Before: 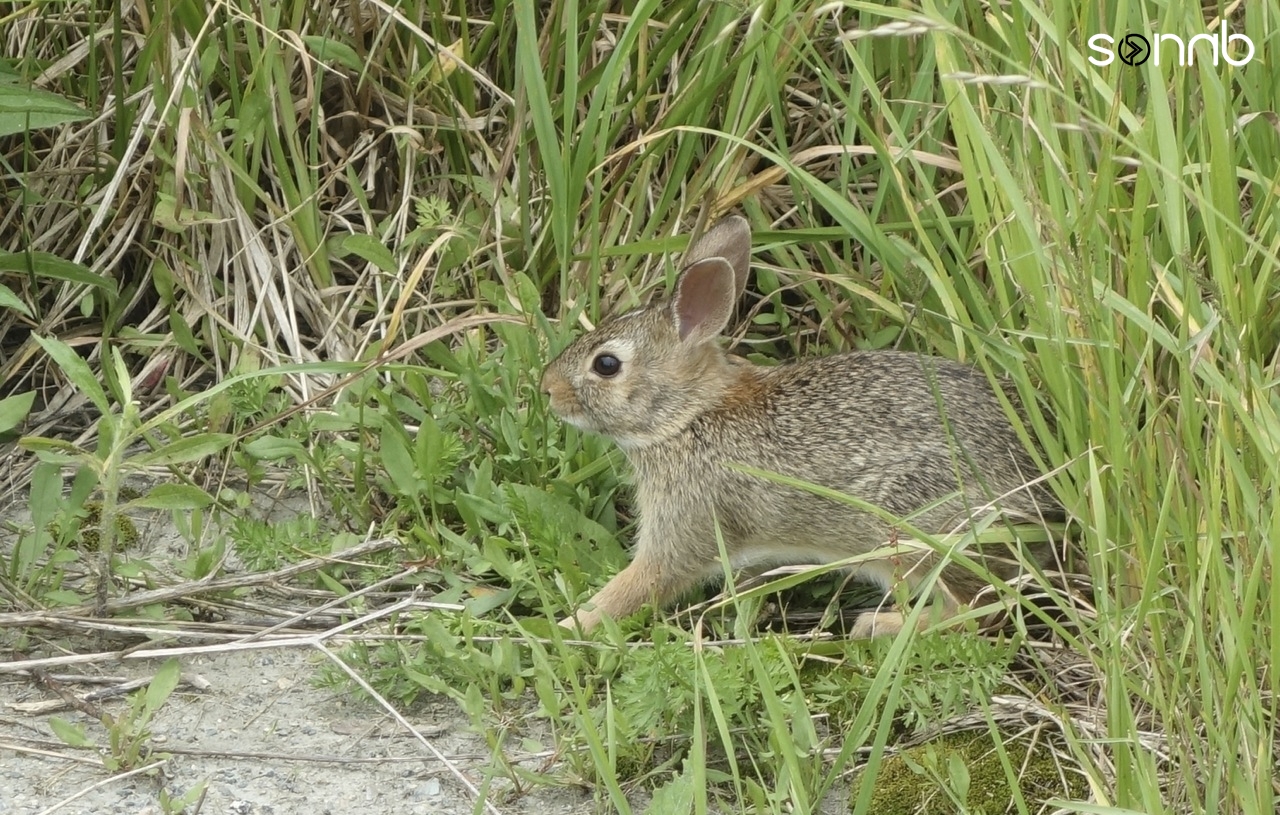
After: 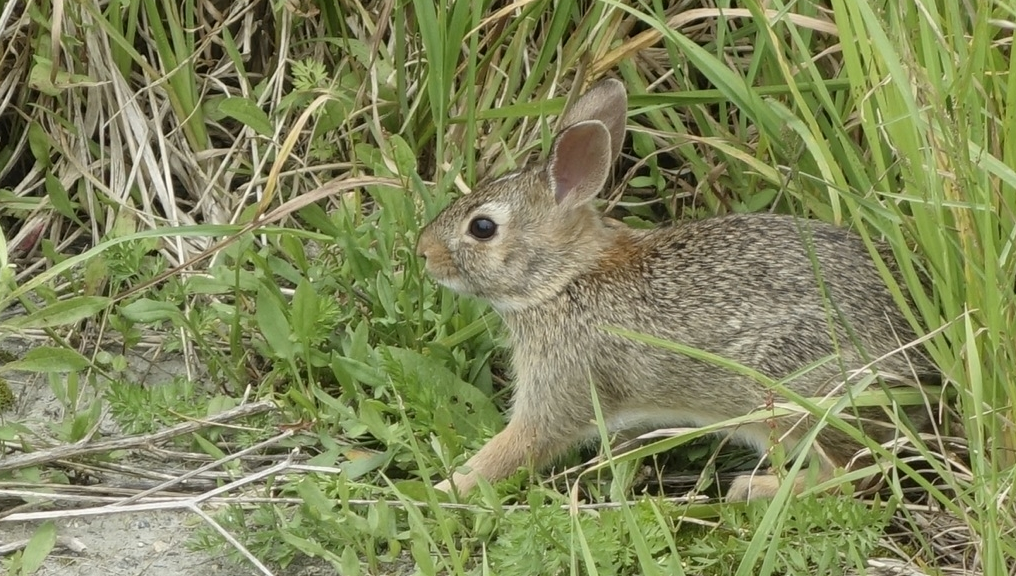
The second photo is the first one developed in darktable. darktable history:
crop: left 9.712%, top 16.928%, right 10.845%, bottom 12.332%
exposure: exposure -0.041 EV, compensate highlight preservation false
color balance: mode lift, gamma, gain (sRGB), lift [0.97, 1, 1, 1], gamma [1.03, 1, 1, 1]
